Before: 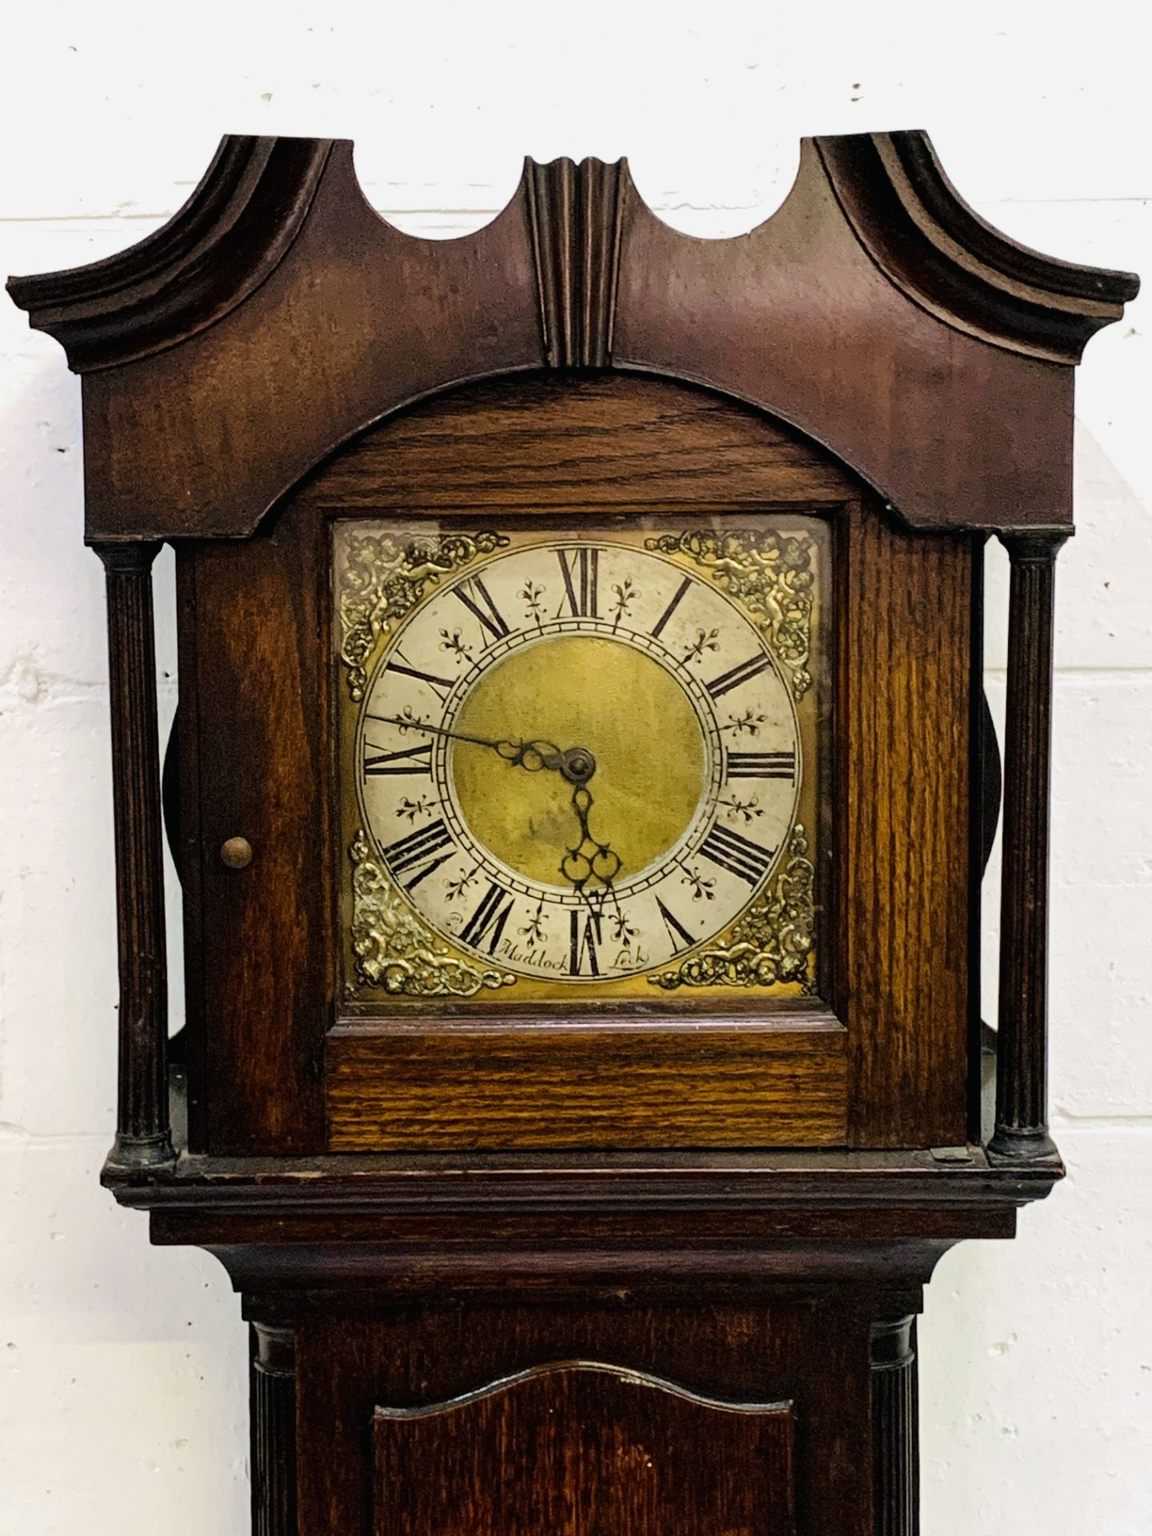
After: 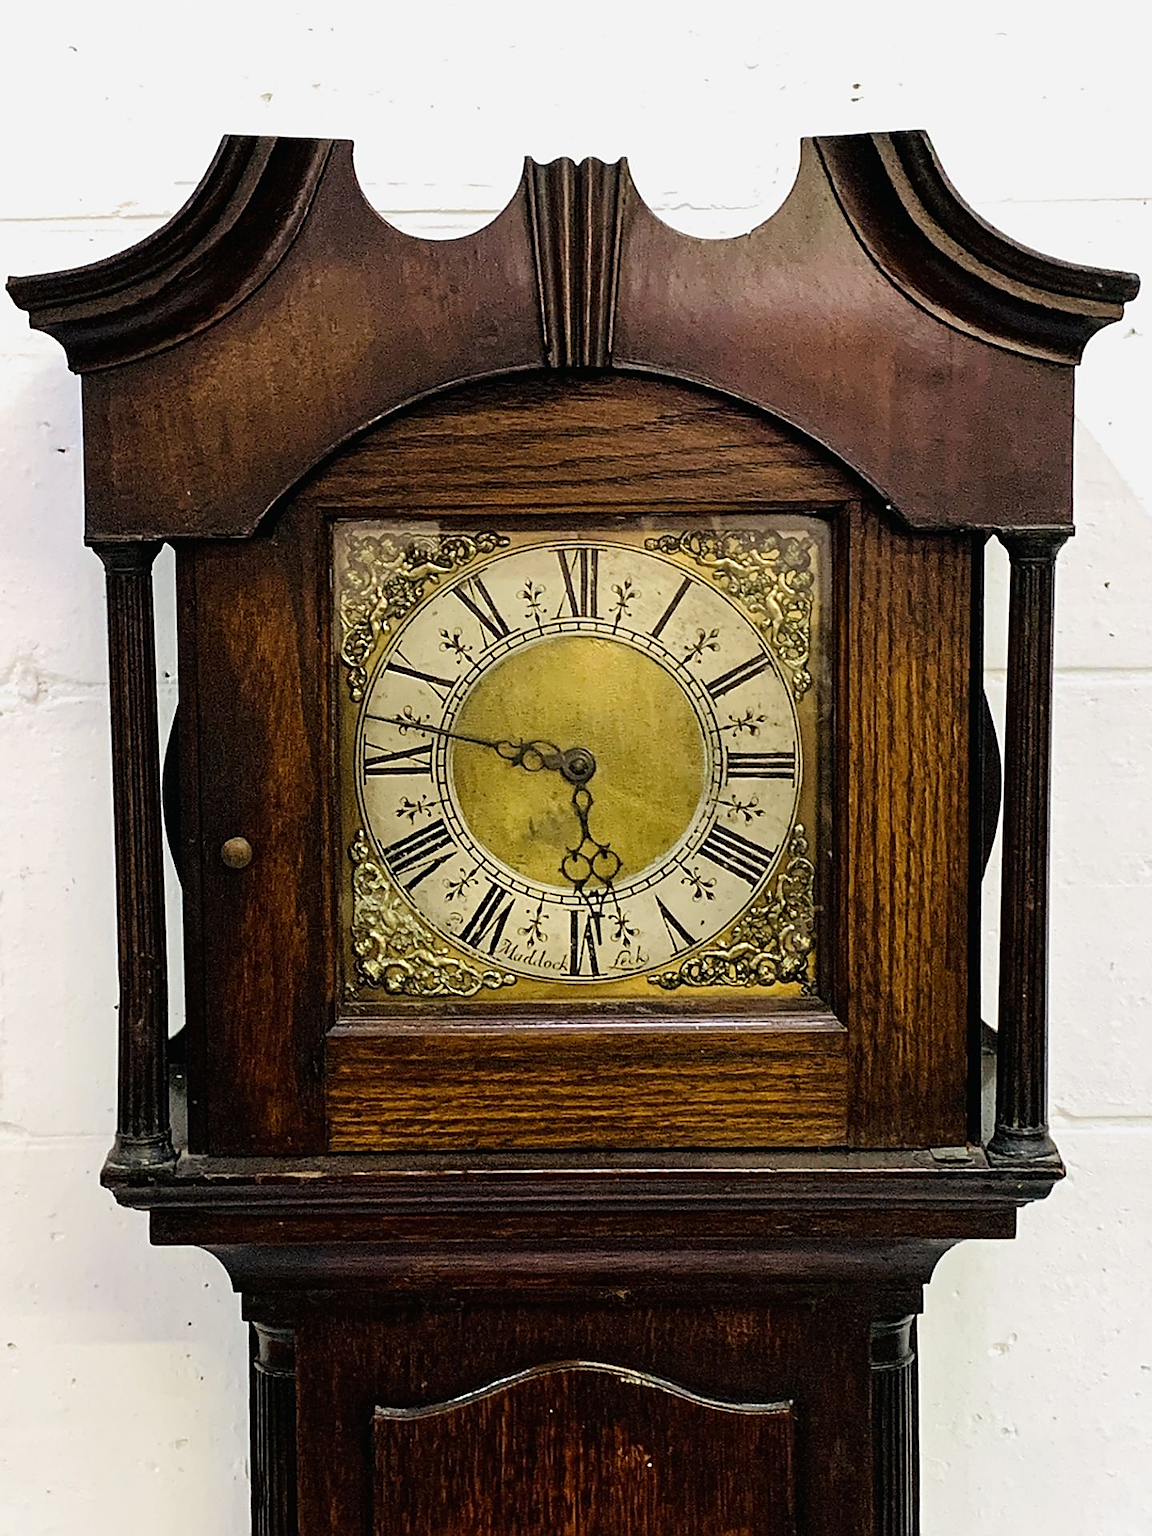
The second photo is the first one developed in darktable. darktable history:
sharpen: radius 1.414, amount 1.255, threshold 0.734
tone equalizer: on, module defaults
